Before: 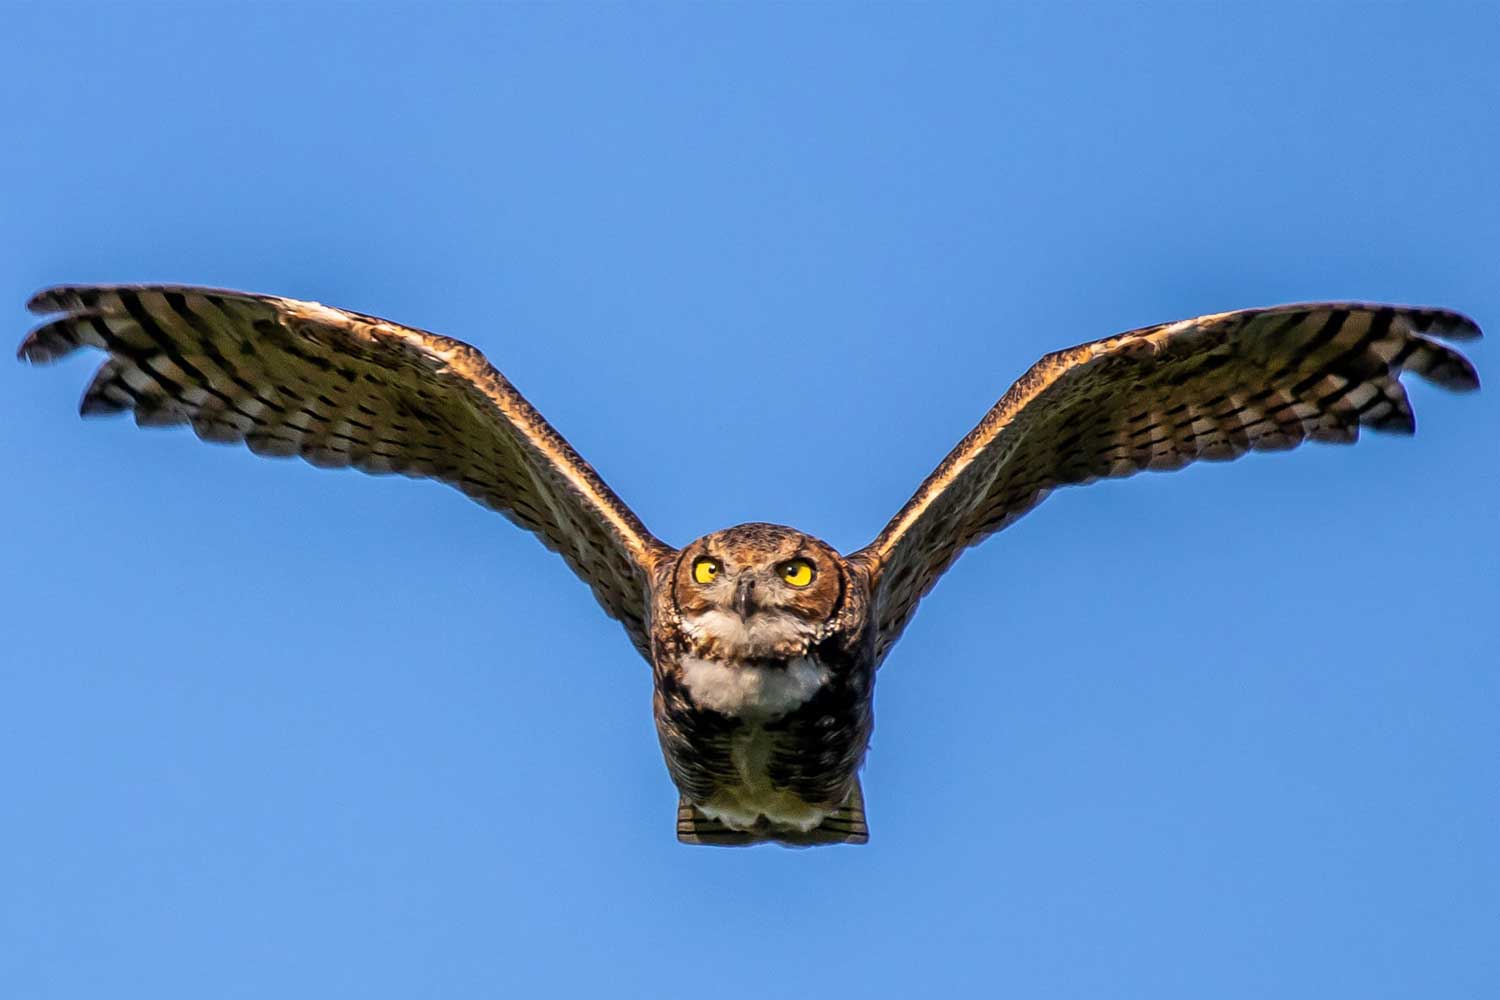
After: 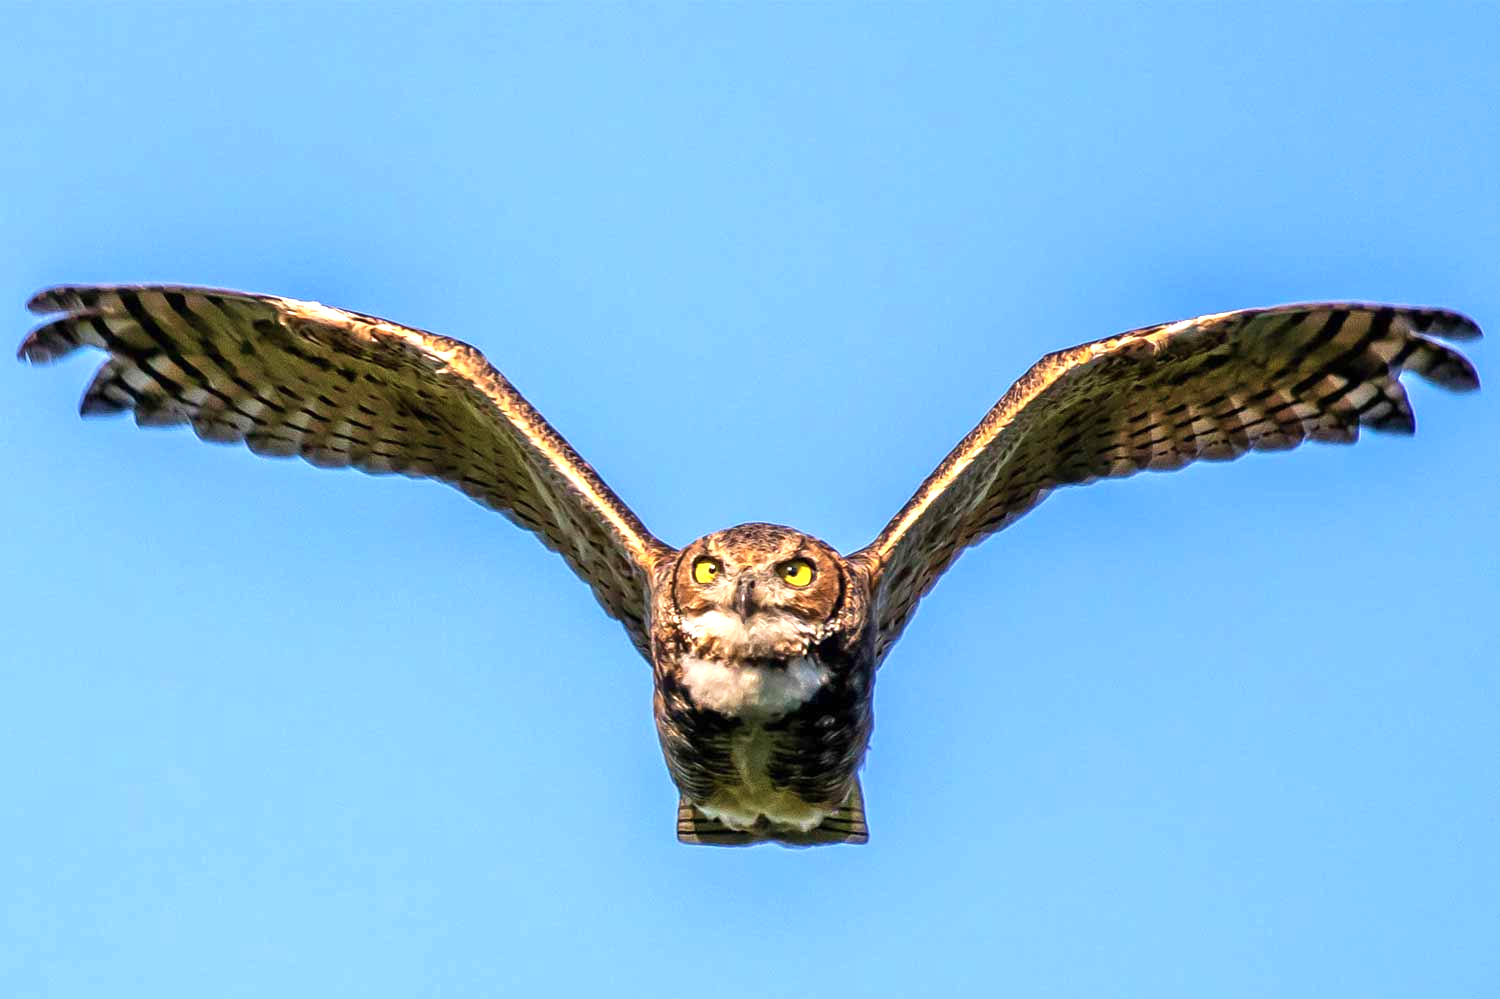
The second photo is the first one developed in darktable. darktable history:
exposure: black level correction 0, exposure 0.868 EV, compensate exposure bias true, compensate highlight preservation false
velvia: on, module defaults
crop: bottom 0.061%
